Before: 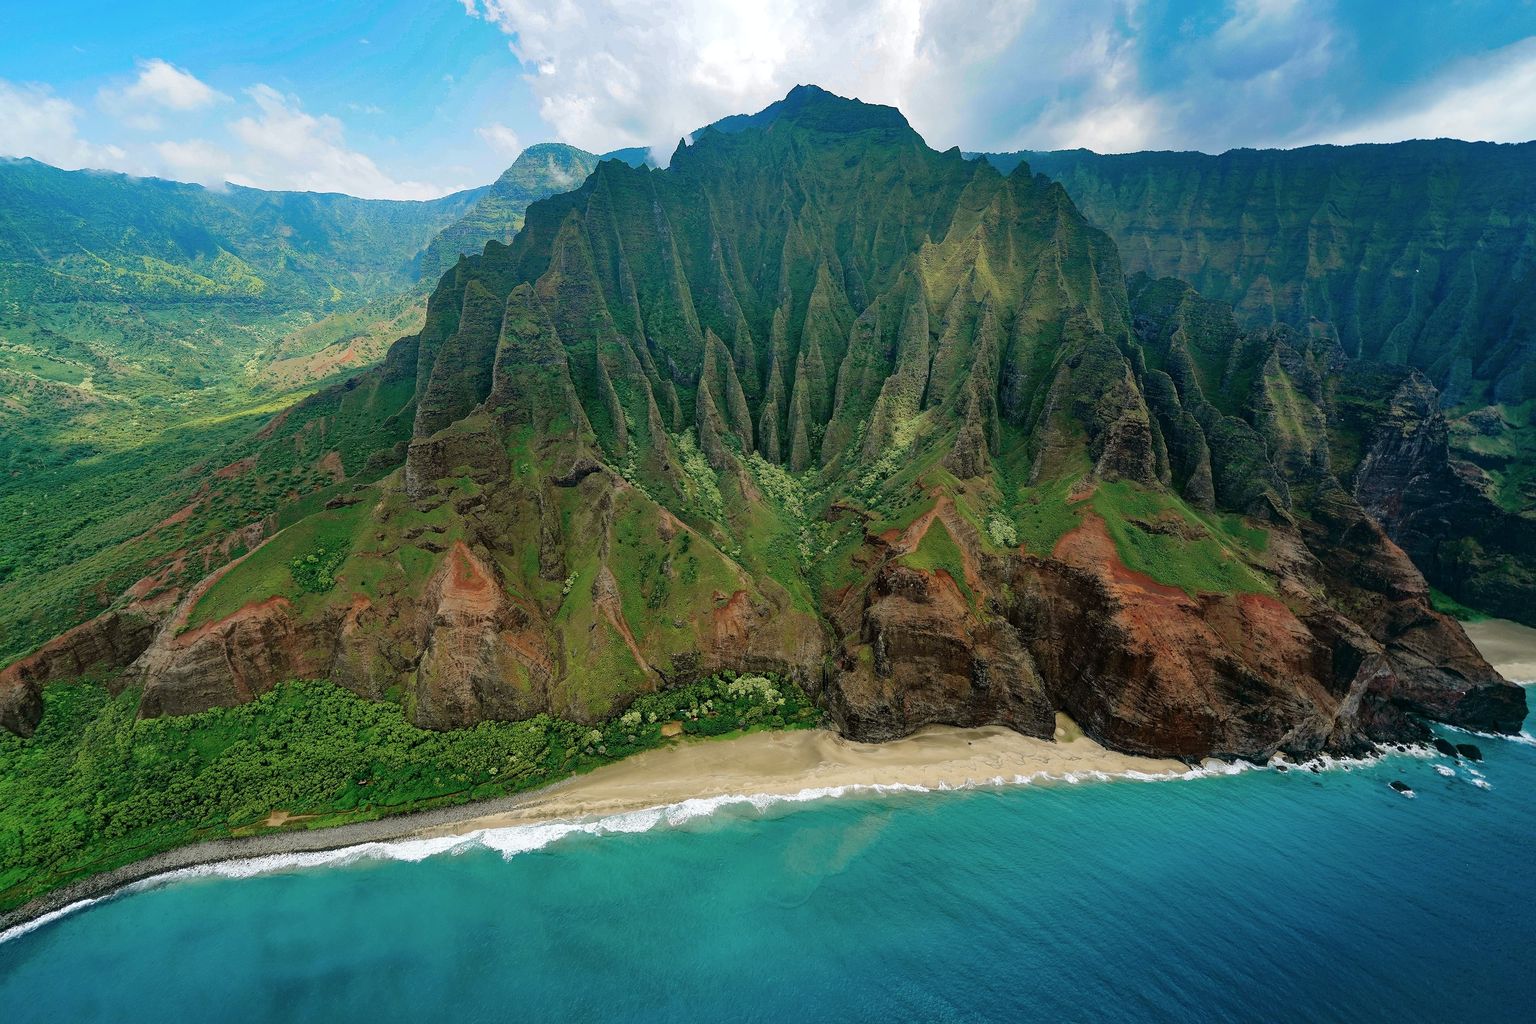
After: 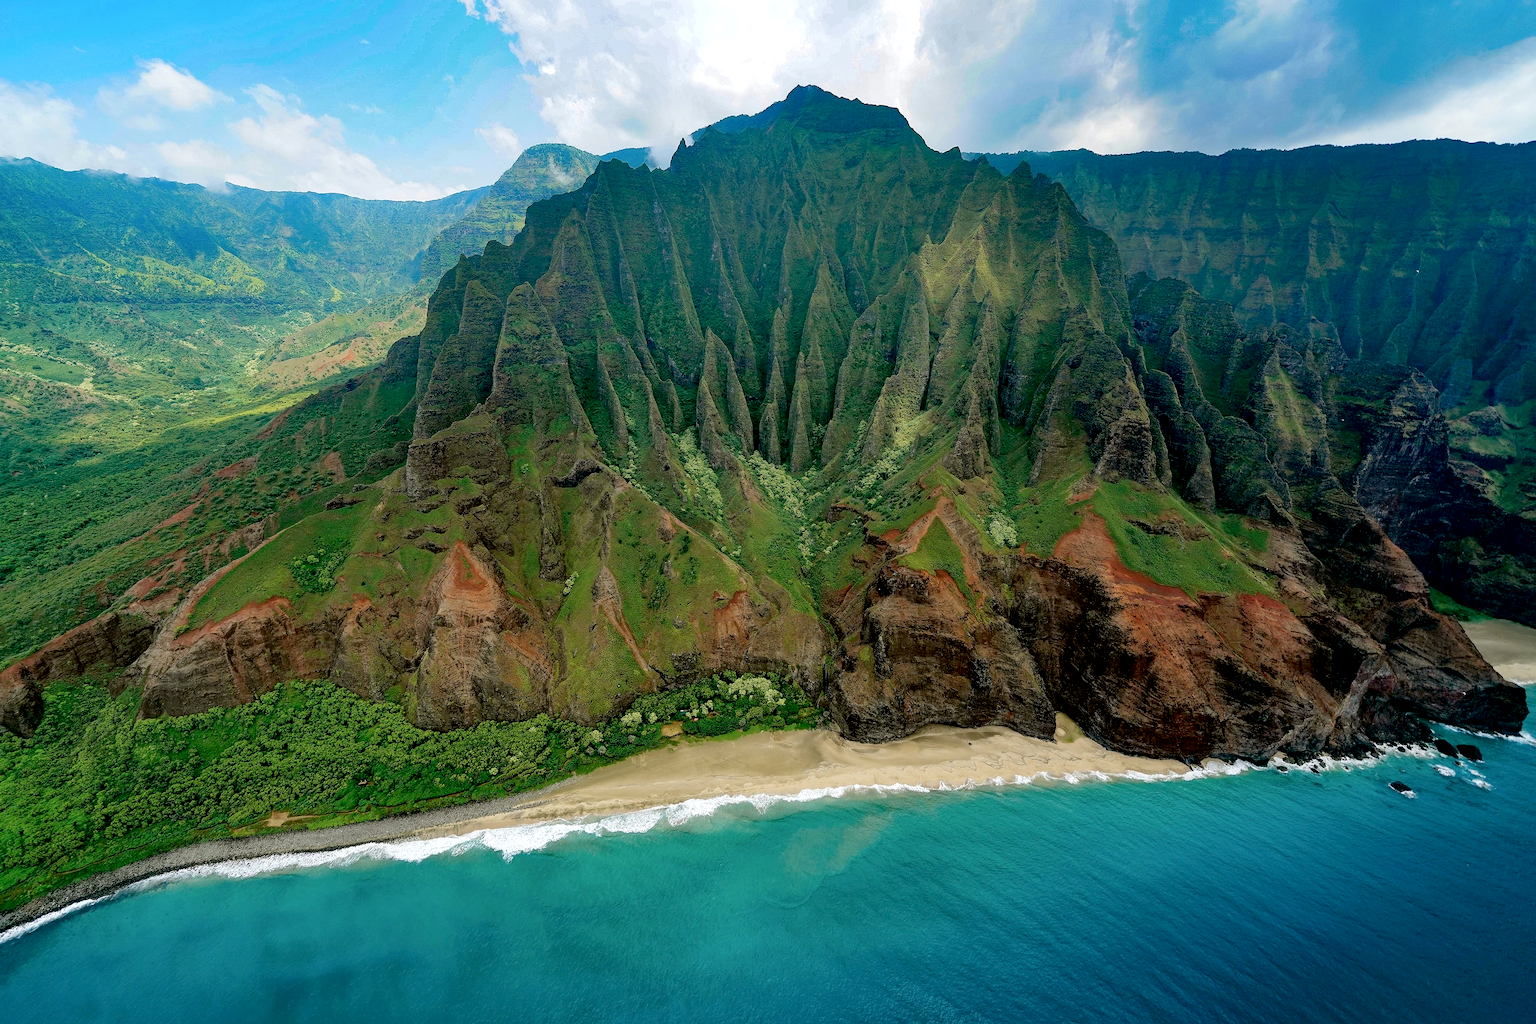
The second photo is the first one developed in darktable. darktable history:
exposure: black level correction 0.009, exposure 0.106 EV, compensate highlight preservation false
